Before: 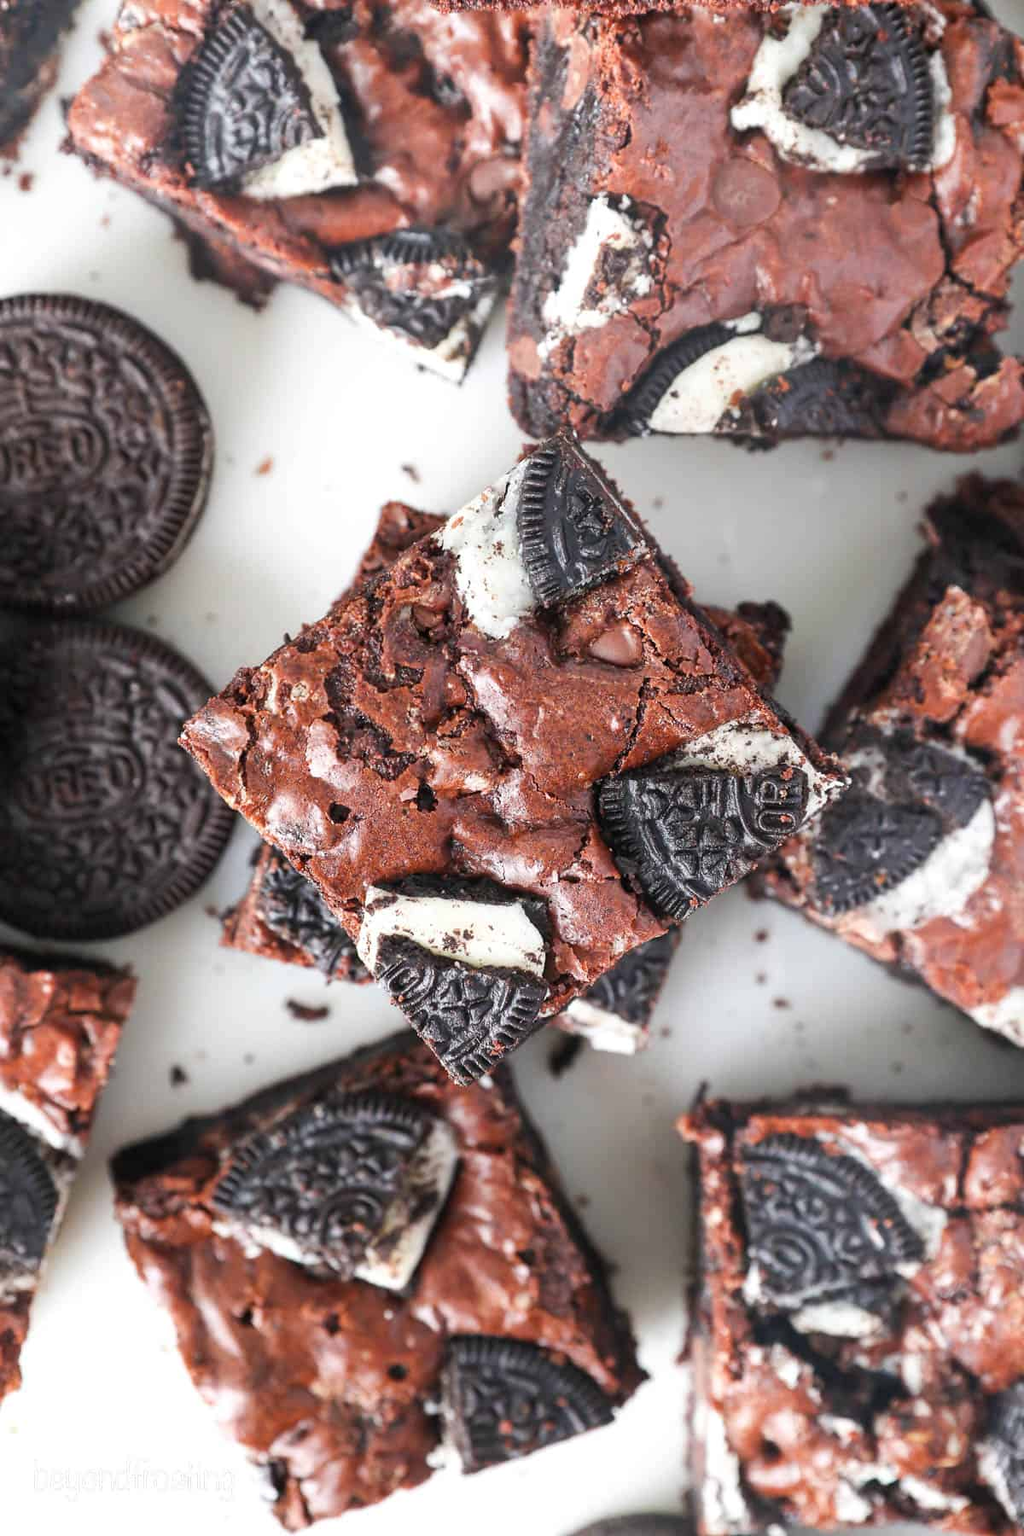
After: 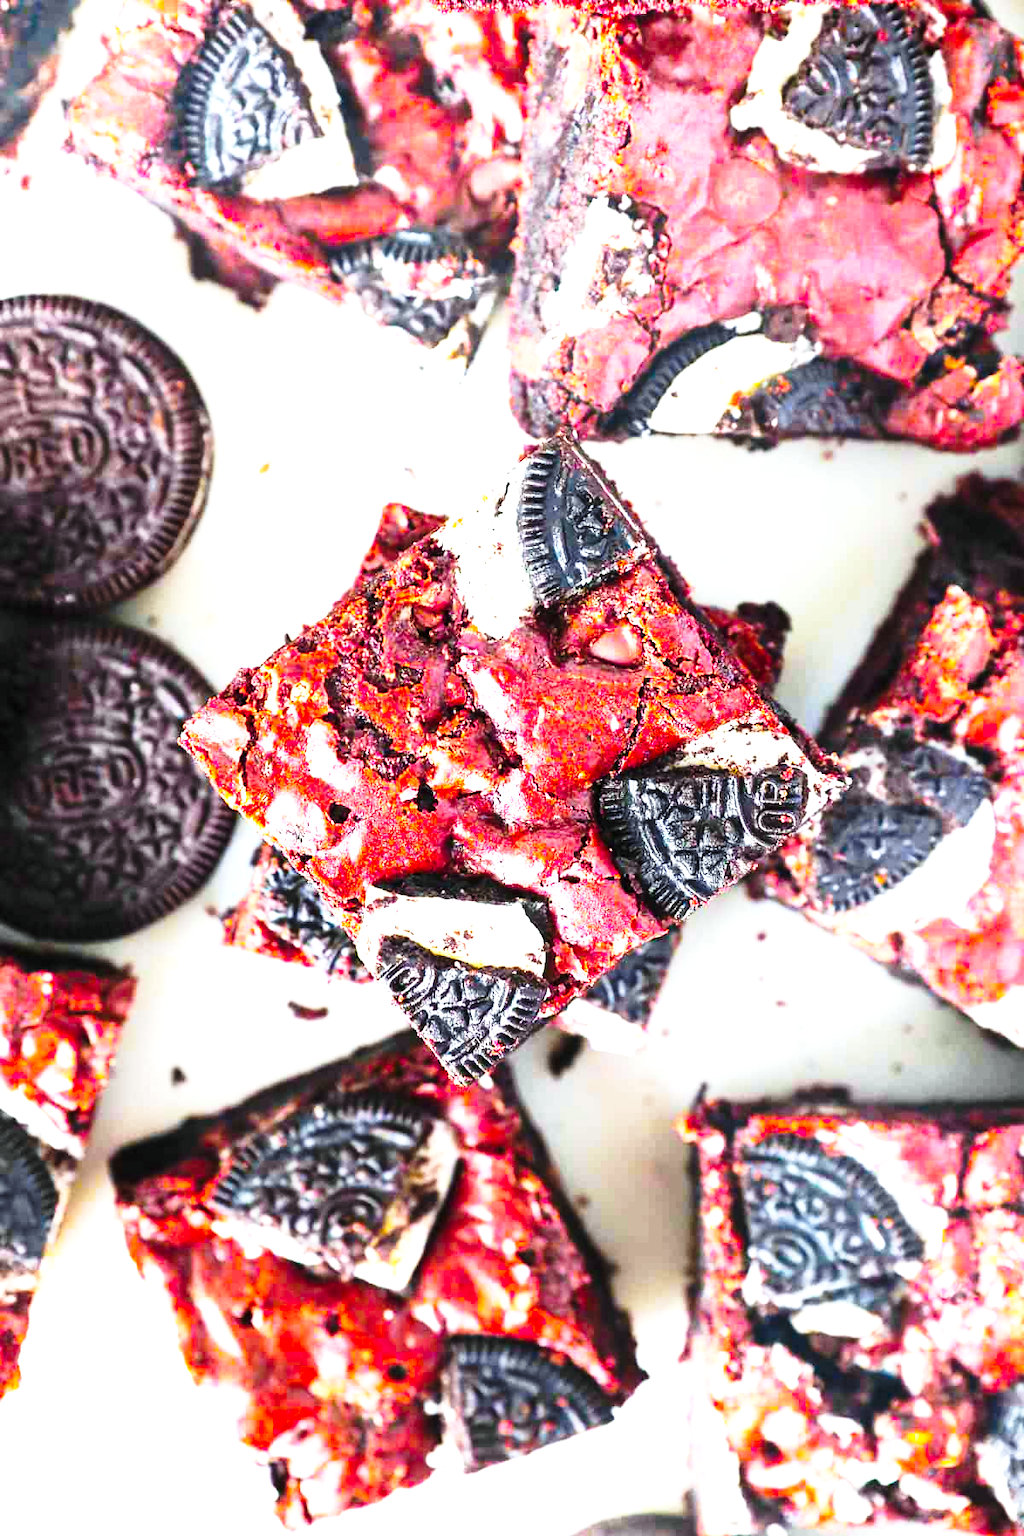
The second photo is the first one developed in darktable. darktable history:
white balance: red 0.978, blue 0.999
color balance rgb: linear chroma grading › highlights 100%, linear chroma grading › global chroma 23.41%, perceptual saturation grading › global saturation 35.38%, hue shift -10.68°, perceptual brilliance grading › highlights 47.25%, perceptual brilliance grading › mid-tones 22.2%, perceptual brilliance grading › shadows -5.93%
base curve: curves: ch0 [(0, 0) (0.028, 0.03) (0.121, 0.232) (0.46, 0.748) (0.859, 0.968) (1, 1)], preserve colors none
